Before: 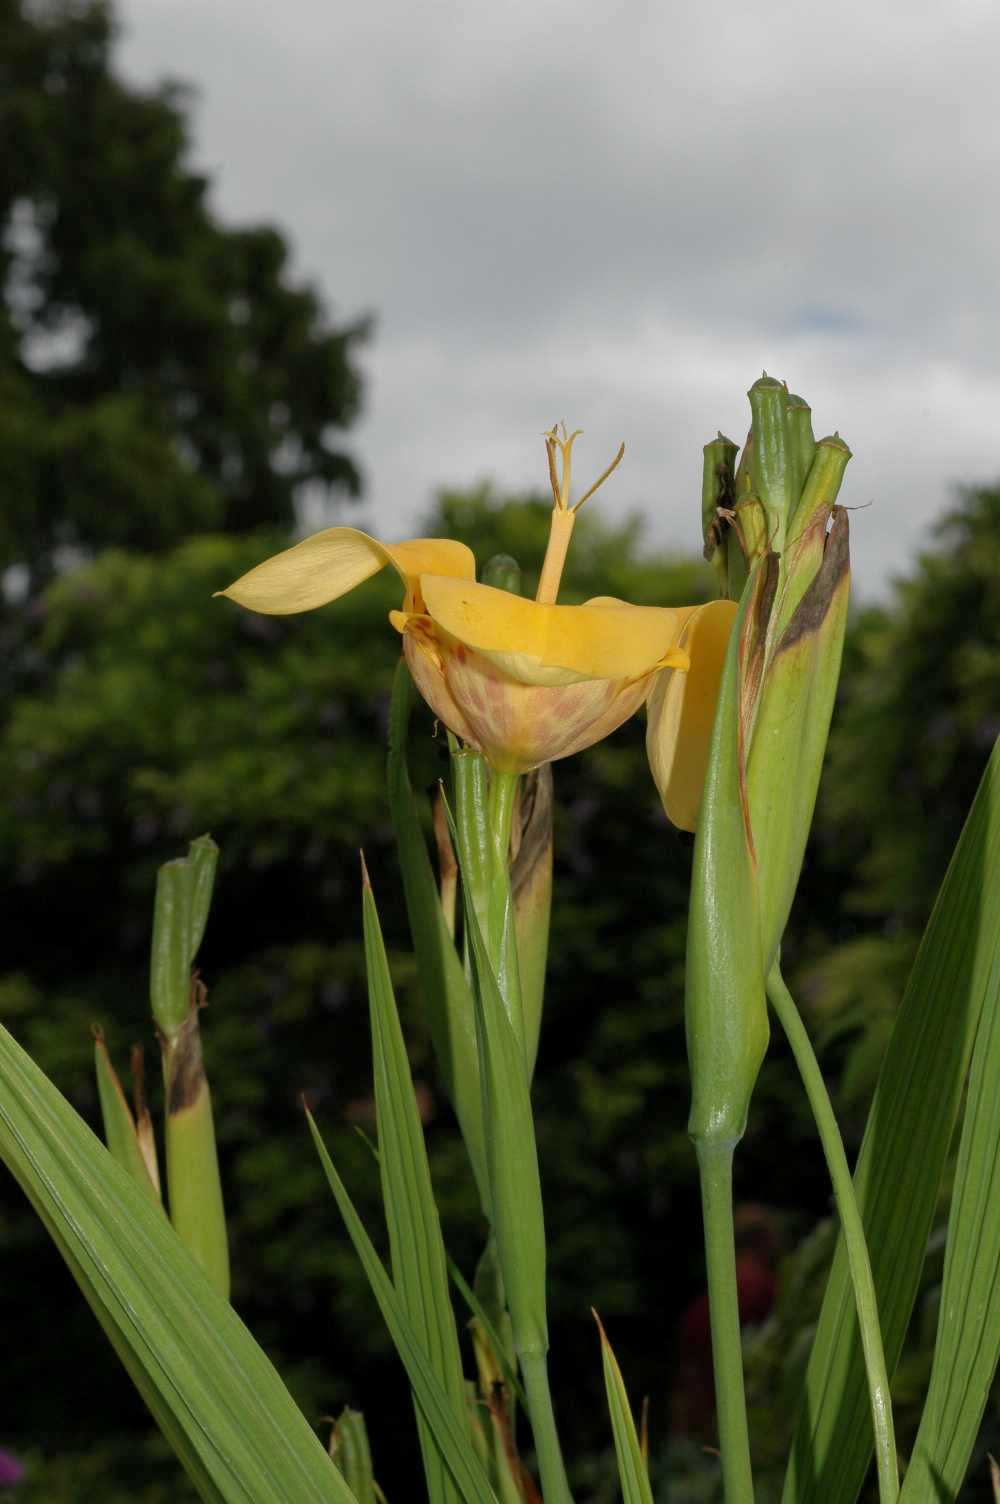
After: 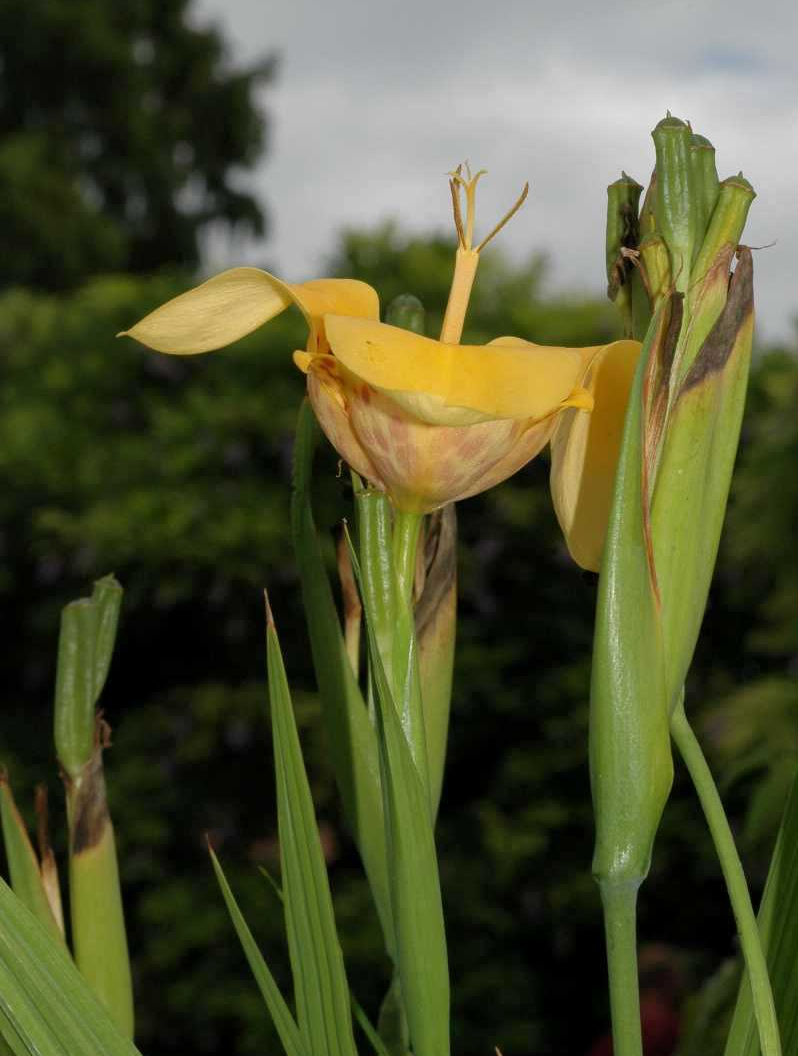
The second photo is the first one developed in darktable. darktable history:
crop: left 9.652%, top 17.351%, right 10.494%, bottom 12.396%
